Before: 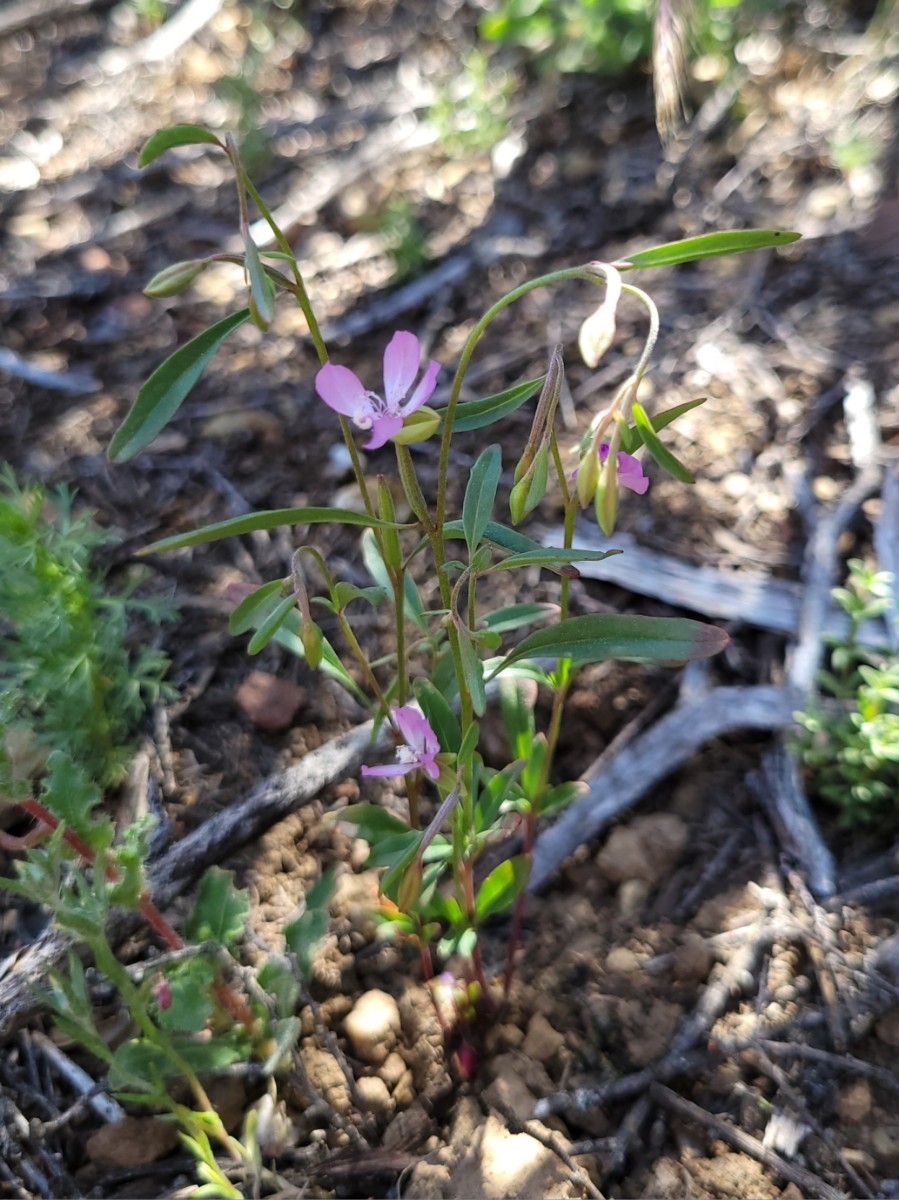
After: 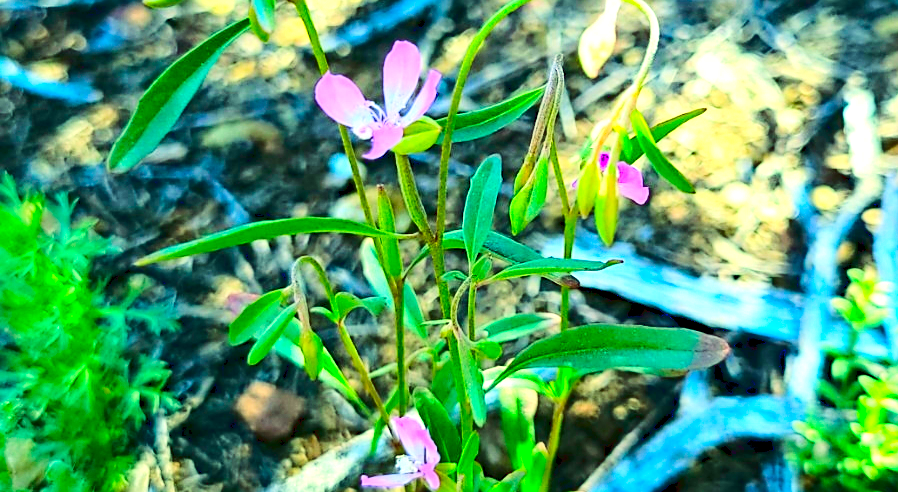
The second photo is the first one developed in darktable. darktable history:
color correction: highlights a* -10.98, highlights b* 9.9, saturation 1.71
exposure: black level correction 0, exposure 0.934 EV, compensate highlight preservation false
contrast brightness saturation: contrast 0.108, saturation -0.172
crop and rotate: top 24.193%, bottom 34.789%
haze removal: adaptive false
sharpen: on, module defaults
color balance rgb: power › chroma 2.133%, power › hue 165.82°, linear chroma grading › shadows -7.633%, linear chroma grading › global chroma 9.778%, perceptual saturation grading › global saturation 9.992%, global vibrance 20%
tone curve: curves: ch0 [(0, 0) (0.003, 0.046) (0.011, 0.052) (0.025, 0.059) (0.044, 0.069) (0.069, 0.084) (0.1, 0.107) (0.136, 0.133) (0.177, 0.171) (0.224, 0.216) (0.277, 0.293) (0.335, 0.371) (0.399, 0.481) (0.468, 0.577) (0.543, 0.662) (0.623, 0.749) (0.709, 0.831) (0.801, 0.891) (0.898, 0.942) (1, 1)], color space Lab, linked channels, preserve colors none
